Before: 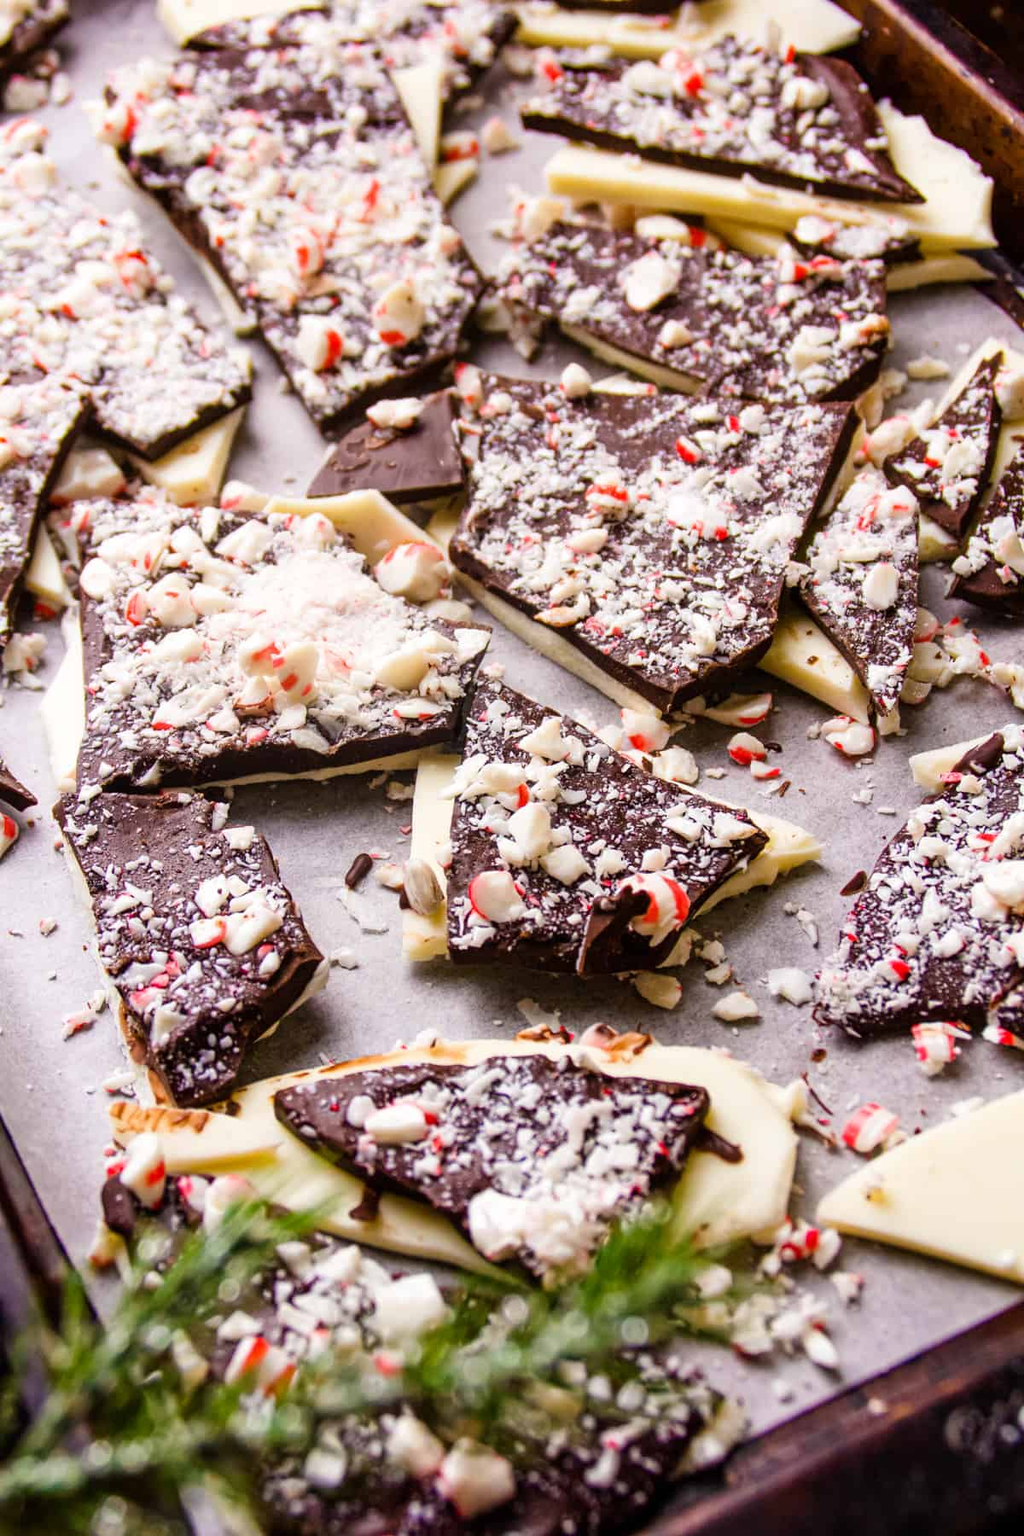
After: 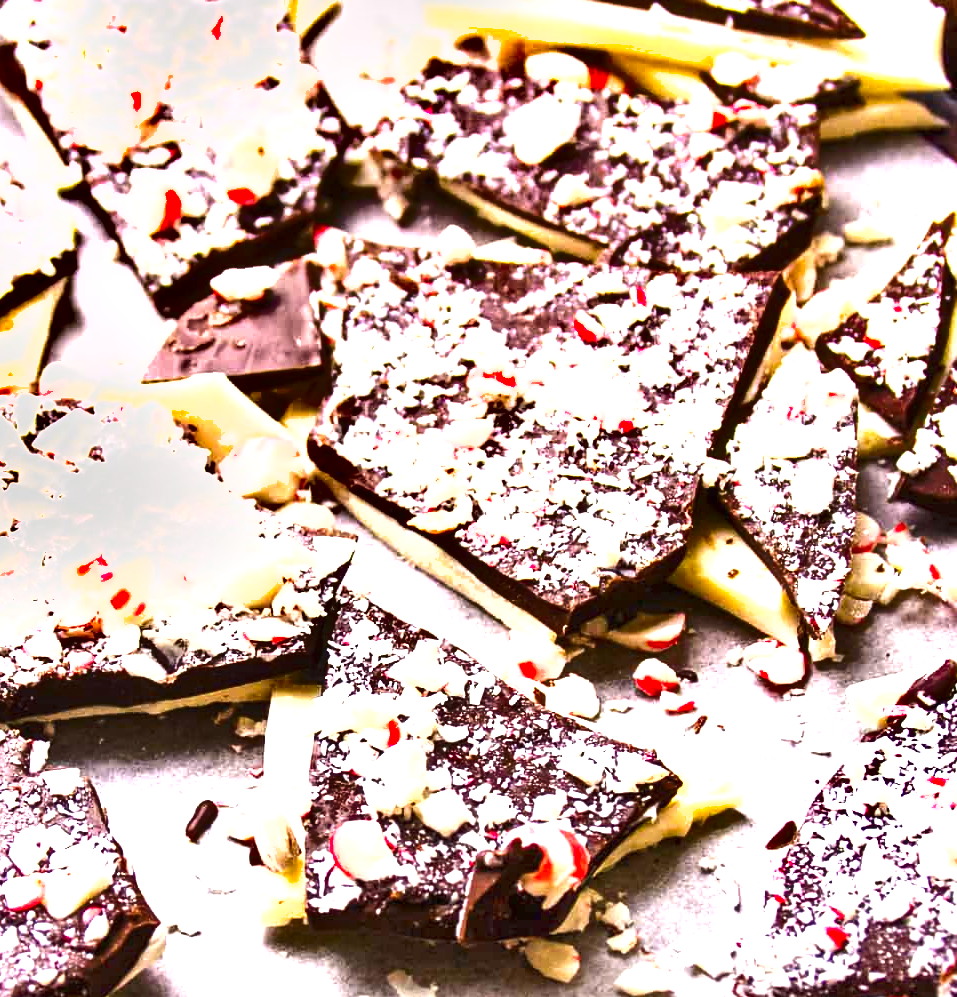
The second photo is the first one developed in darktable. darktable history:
shadows and highlights: shadows 32.92, highlights -45.98, compress 49.72%, soften with gaussian
exposure: black level correction 0, exposure 1.661 EV, compensate highlight preservation false
crop: left 18.293%, top 11.114%, right 1.95%, bottom 33.448%
